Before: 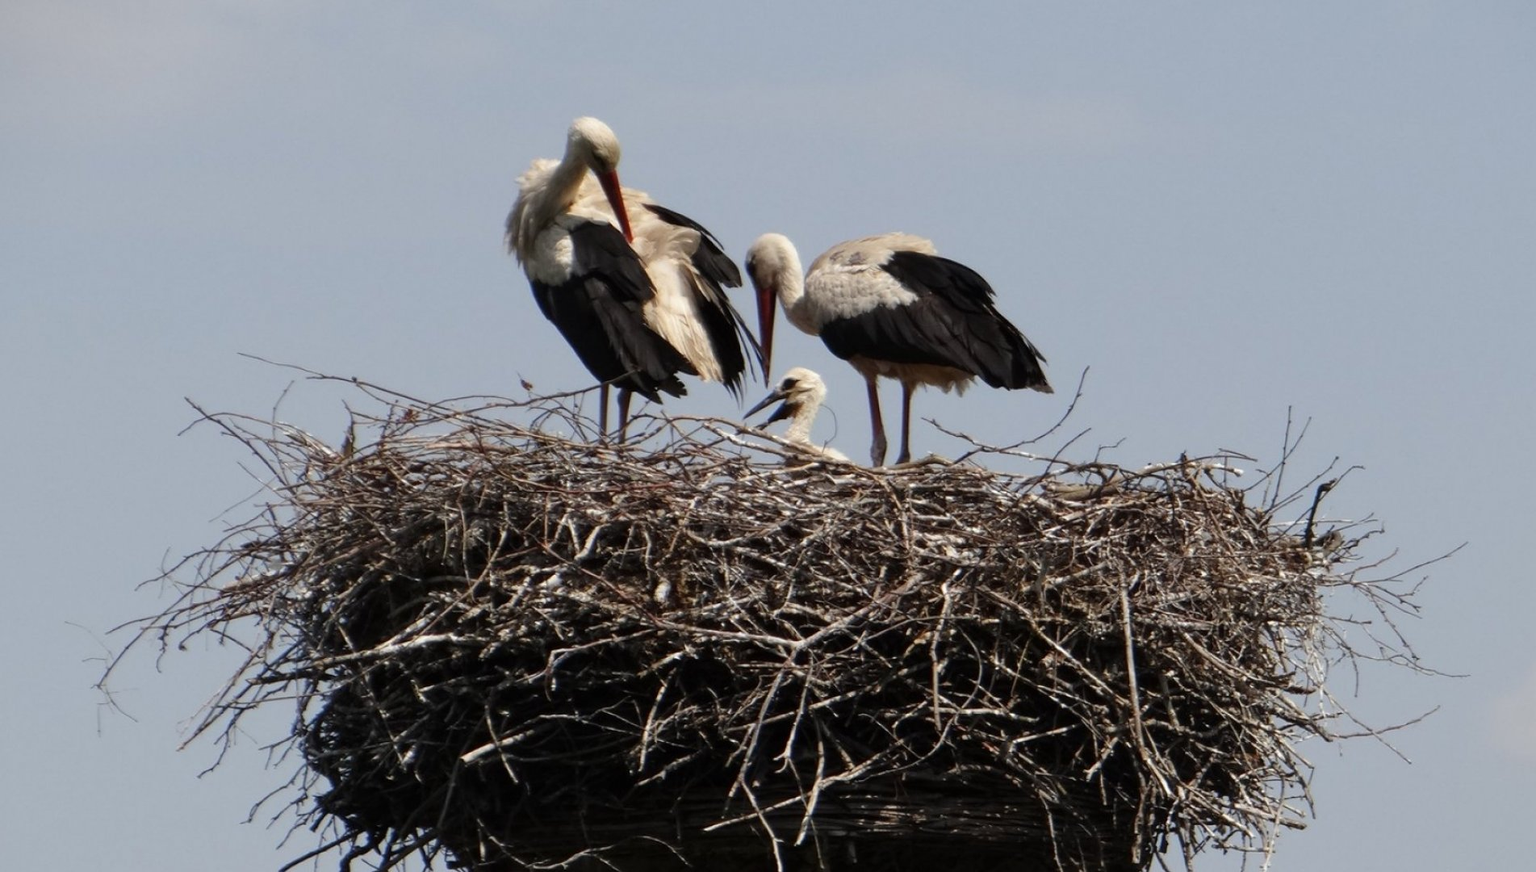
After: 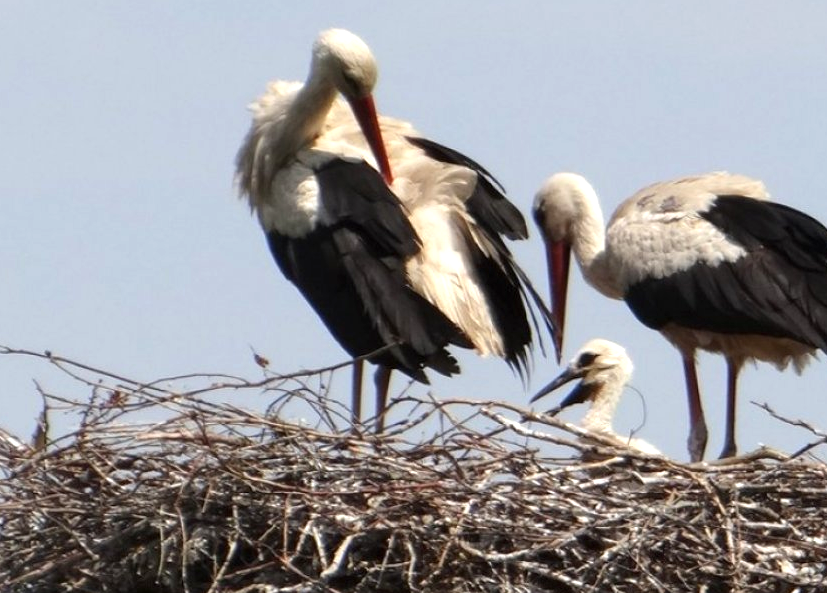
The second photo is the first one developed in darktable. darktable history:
exposure: exposure 0.567 EV, compensate highlight preservation false
crop: left 20.589%, top 10.745%, right 35.929%, bottom 34.331%
